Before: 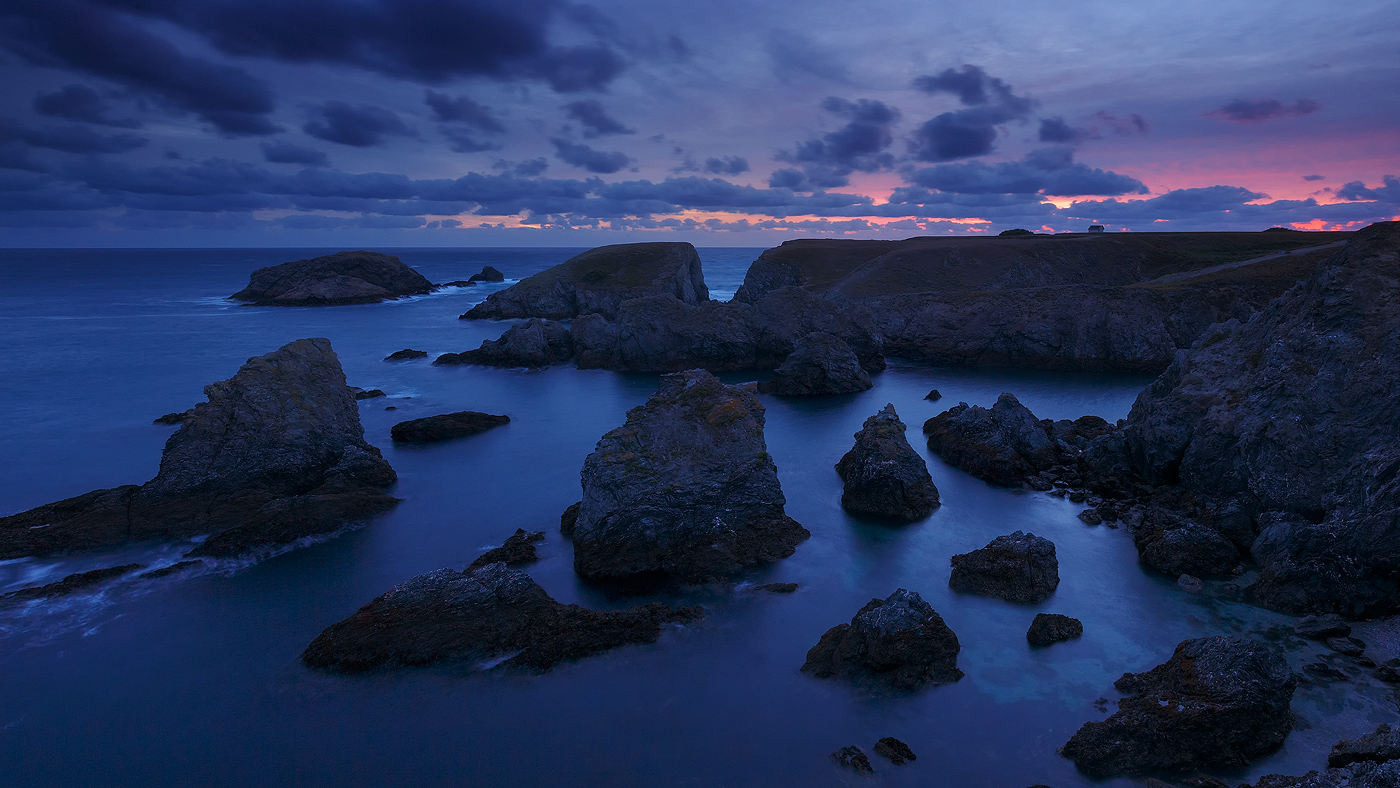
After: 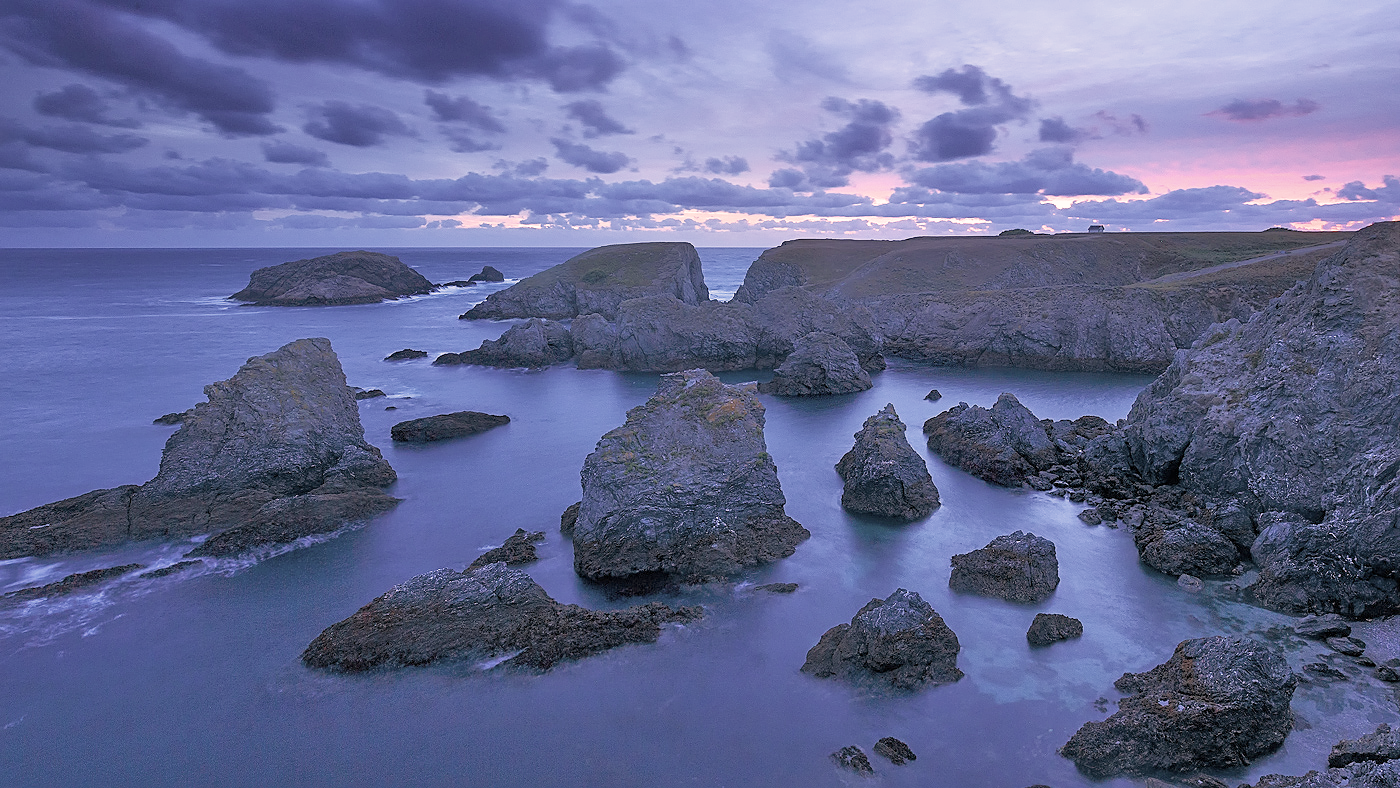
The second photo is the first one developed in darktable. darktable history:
tone equalizer: -7 EV 0.146 EV, -6 EV 0.605 EV, -5 EV 1.18 EV, -4 EV 1.3 EV, -3 EV 1.13 EV, -2 EV 0.6 EV, -1 EV 0.16 EV
filmic rgb: black relative exposure -14.28 EV, white relative exposure 3.38 EV, threshold 2.97 EV, hardness 7.92, contrast 0.995, iterations of high-quality reconstruction 10, enable highlight reconstruction true
color correction: highlights a* 5.51, highlights b* 5.16, saturation 0.671
sharpen: on, module defaults
exposure: black level correction 0, exposure 1.759 EV, compensate highlight preservation false
